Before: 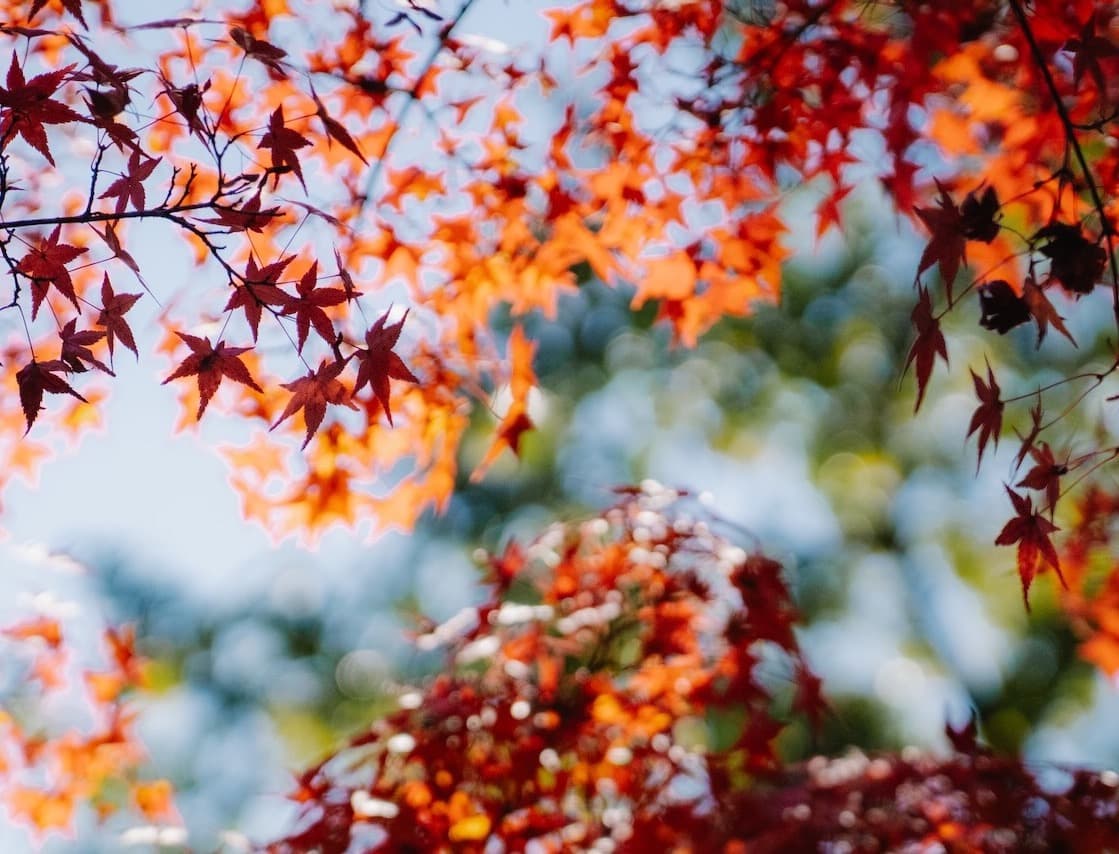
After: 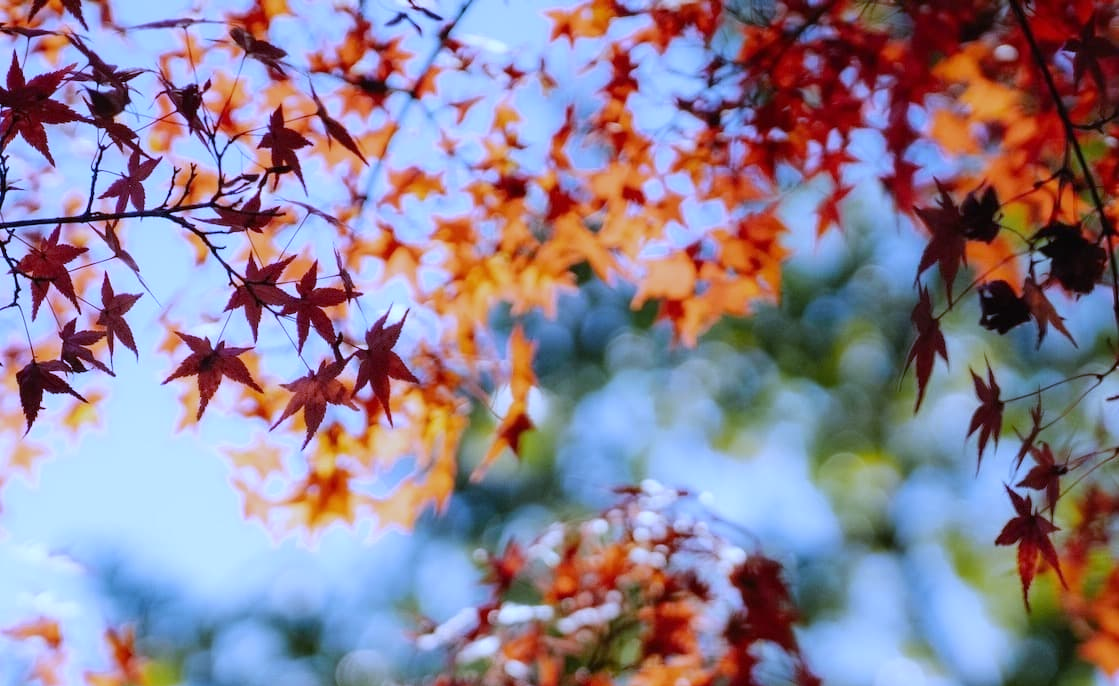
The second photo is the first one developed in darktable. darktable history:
crop: bottom 19.644%
white balance: red 0.871, blue 1.249
